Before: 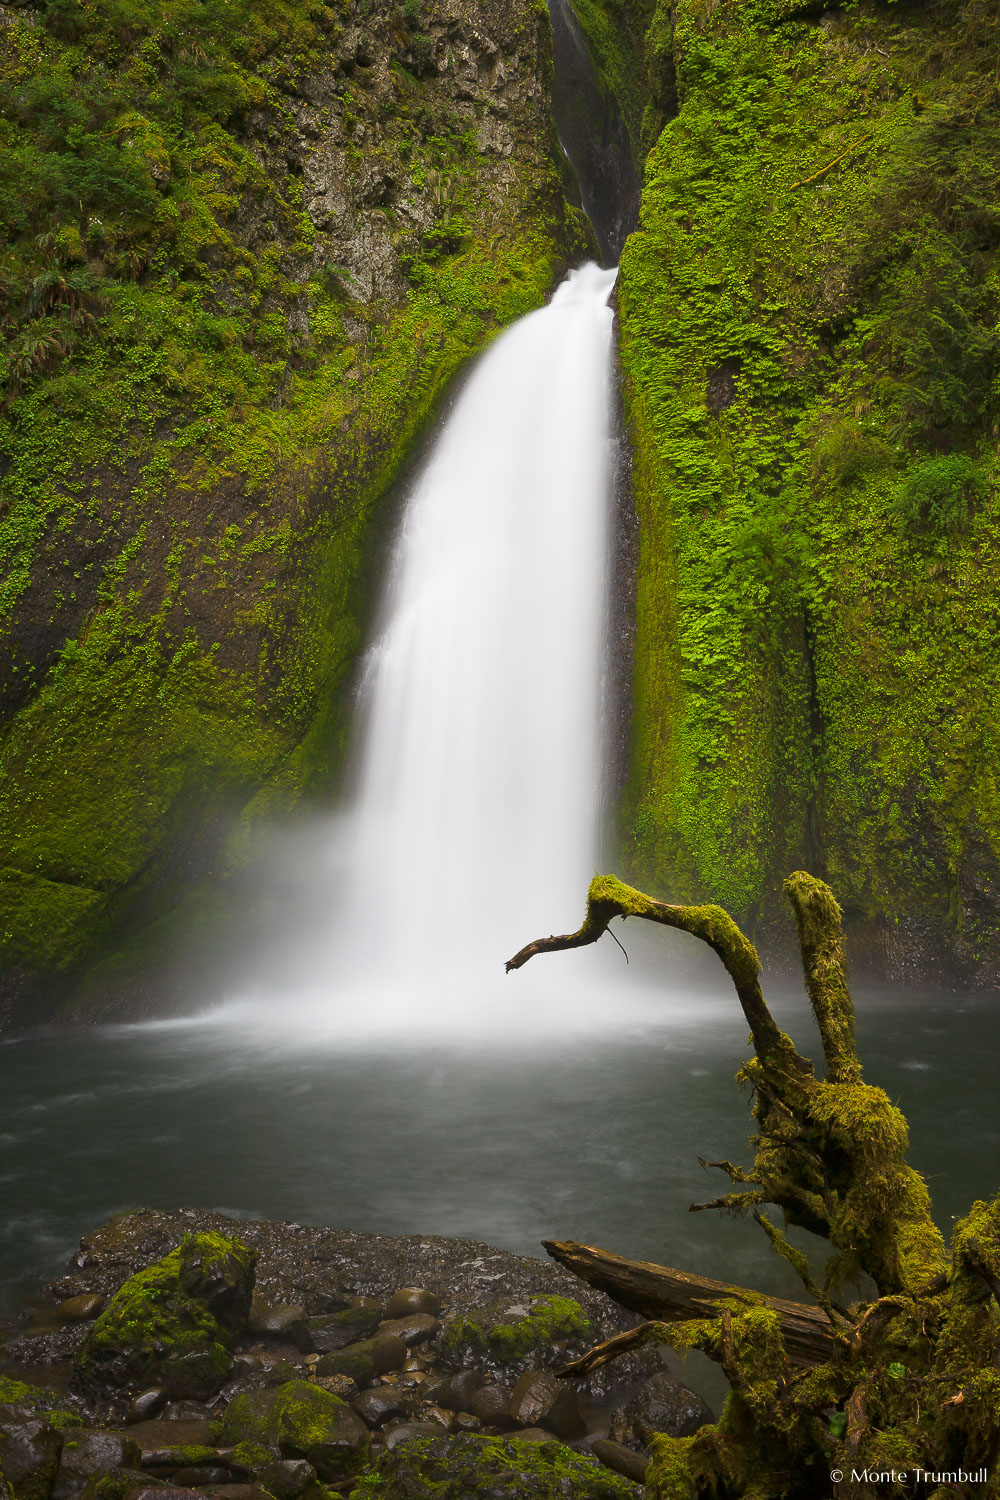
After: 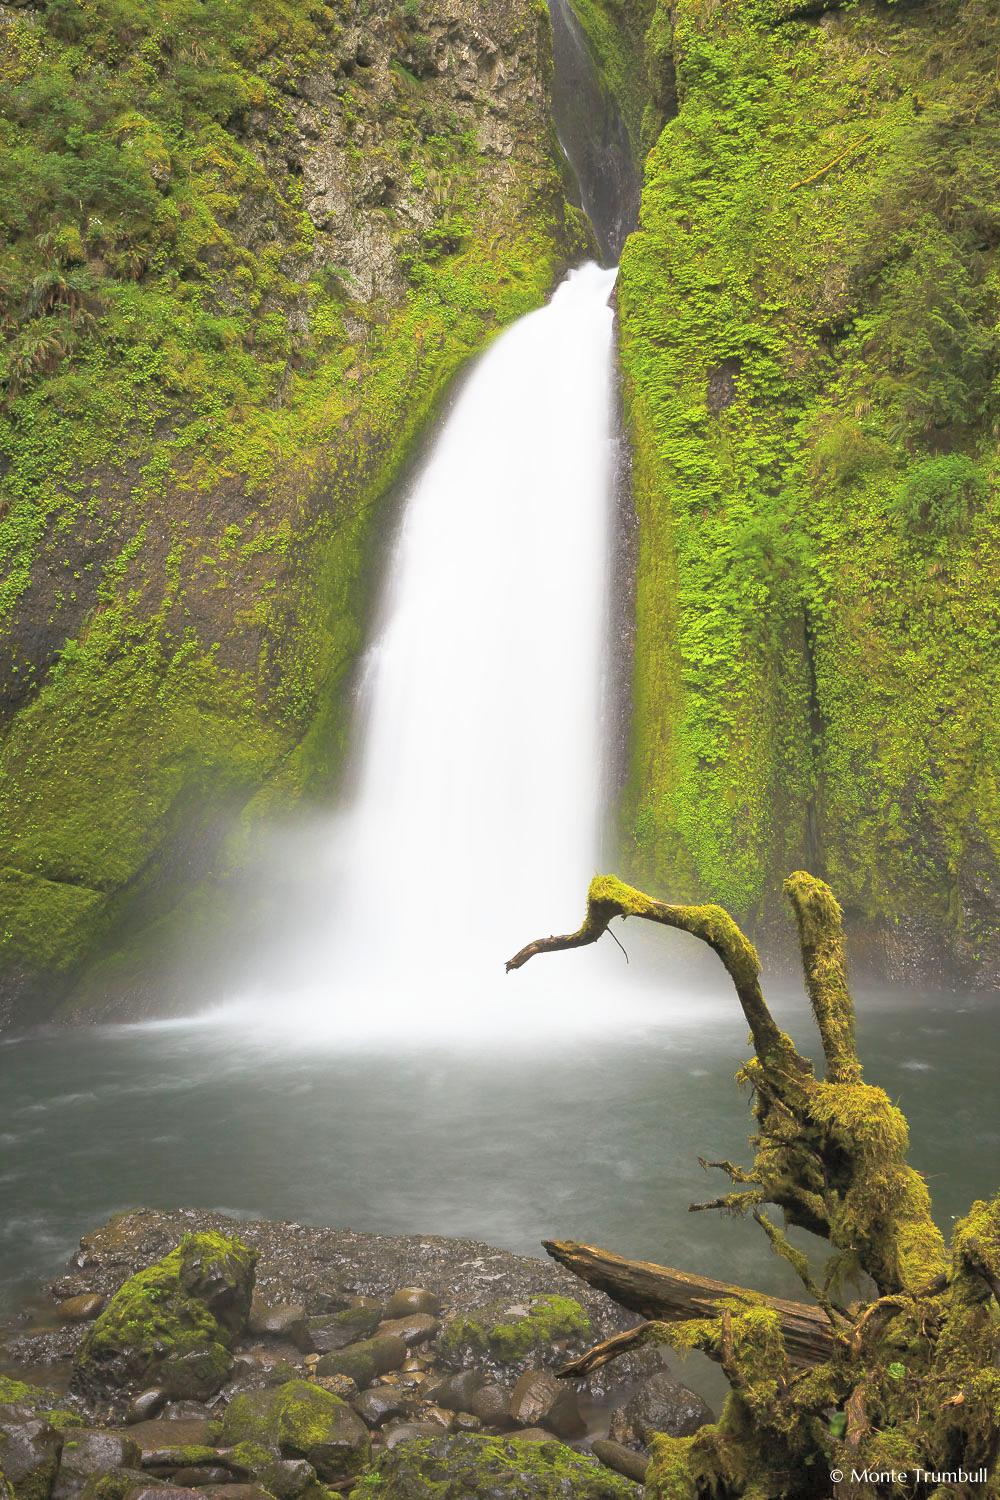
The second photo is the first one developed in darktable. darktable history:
color correction: highlights b* -0.061
contrast brightness saturation: brightness 0.28
base curve: curves: ch0 [(0, 0) (0.688, 0.865) (1, 1)], preserve colors none
